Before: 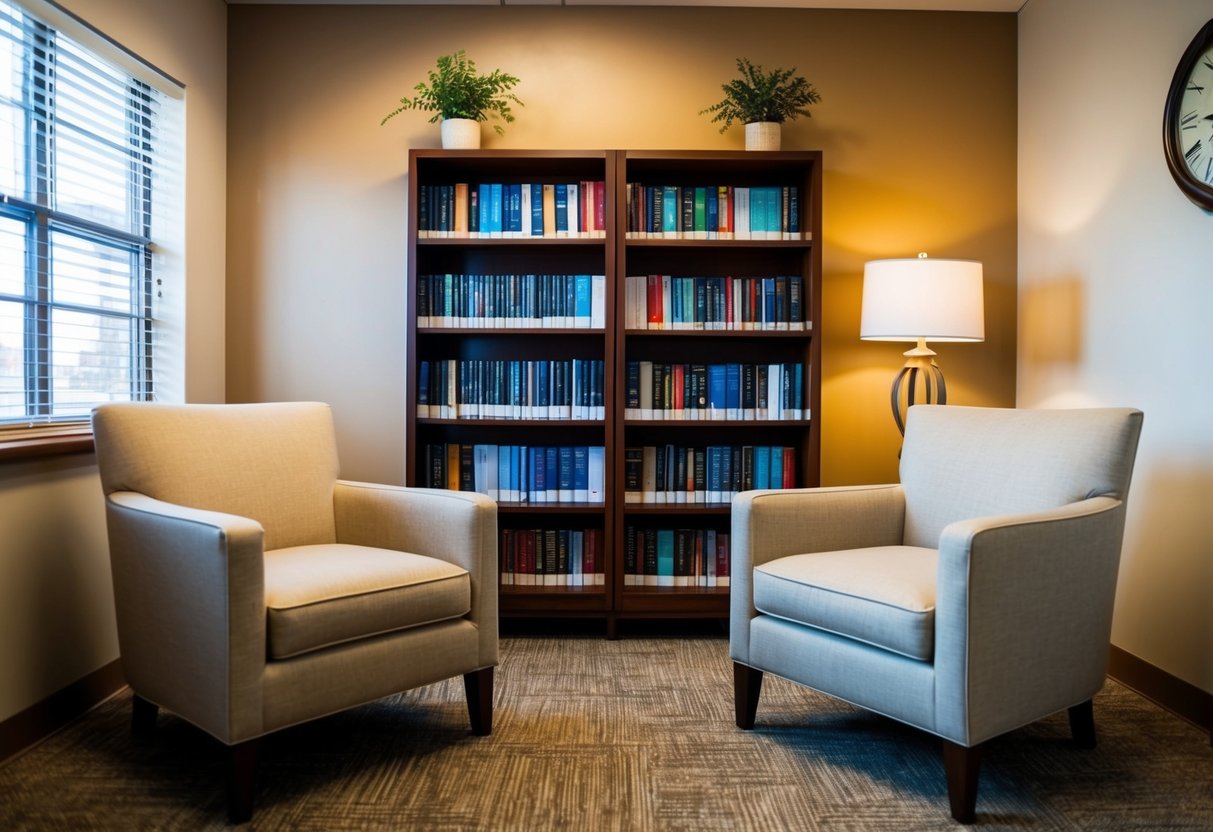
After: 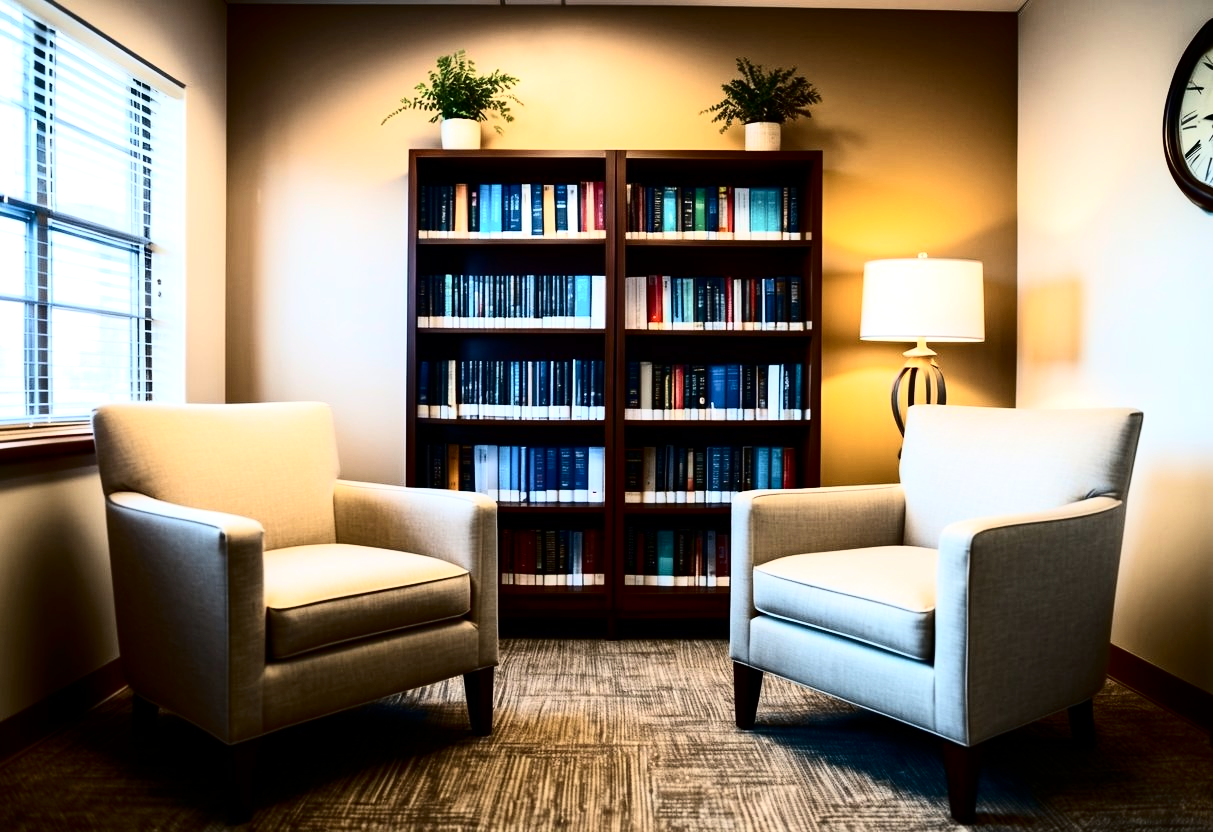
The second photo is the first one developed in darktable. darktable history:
tone curve: curves: ch0 [(0, 0) (0.004, 0.001) (0.133, 0.112) (0.325, 0.362) (0.832, 0.893) (1, 1)], color space Lab, independent channels, preserve colors none
contrast brightness saturation: contrast 0.279
tone equalizer: -8 EV -0.409 EV, -7 EV -0.355 EV, -6 EV -0.357 EV, -5 EV -0.186 EV, -3 EV 0.188 EV, -2 EV 0.322 EV, -1 EV 0.411 EV, +0 EV 0.435 EV, edges refinement/feathering 500, mask exposure compensation -1.57 EV, preserve details no
